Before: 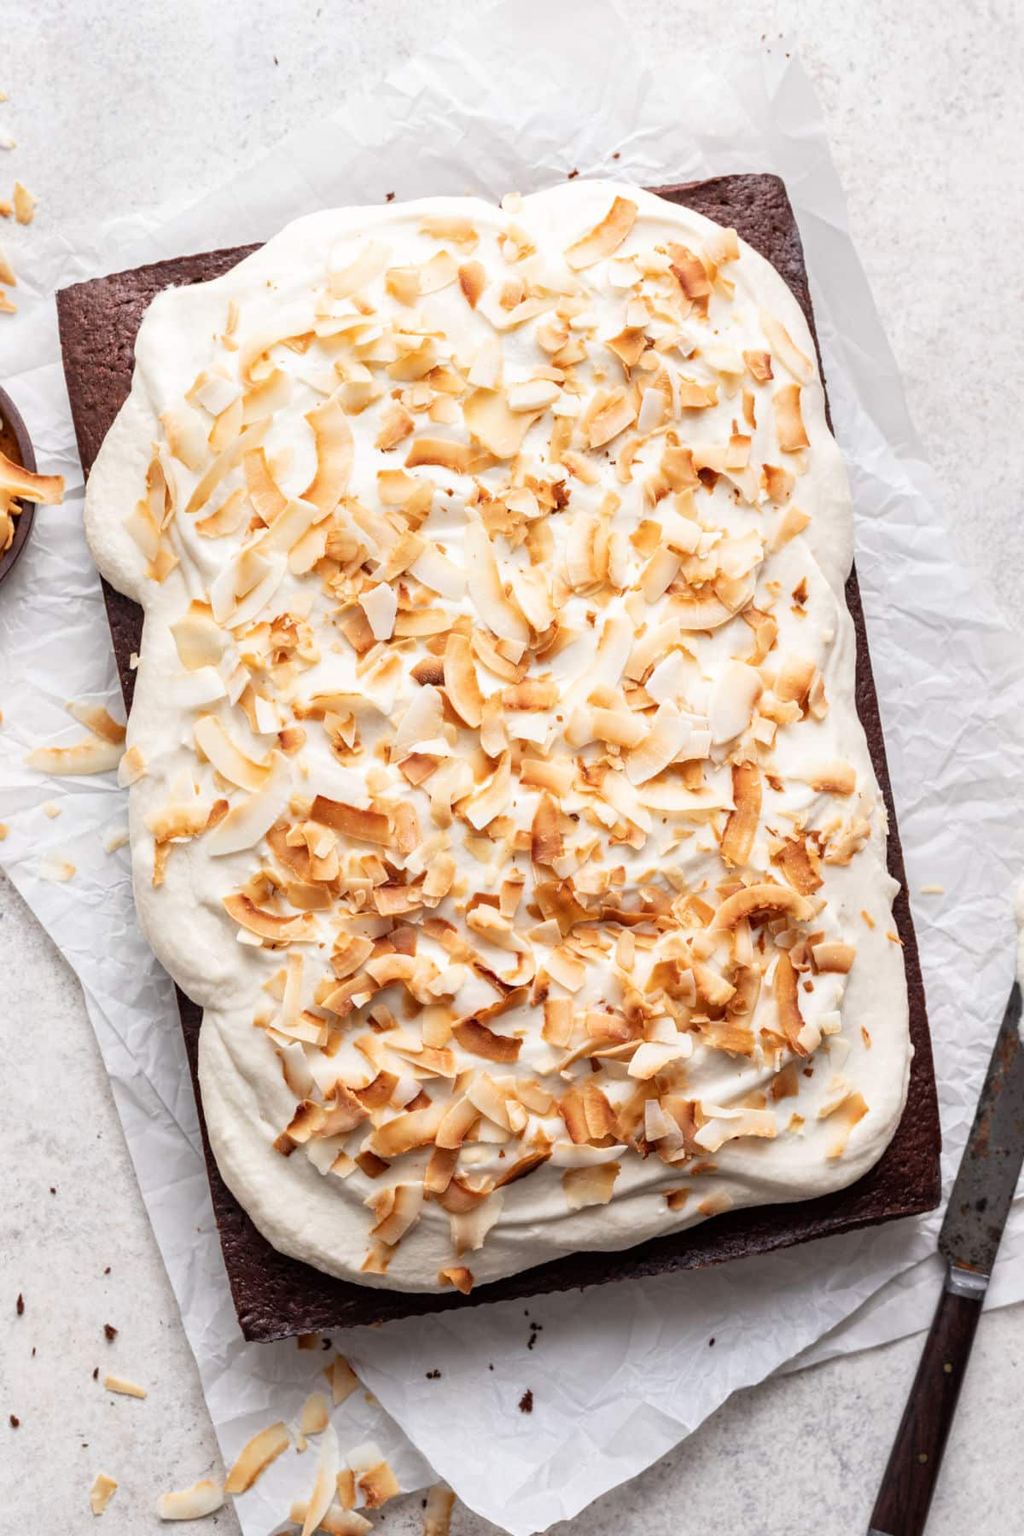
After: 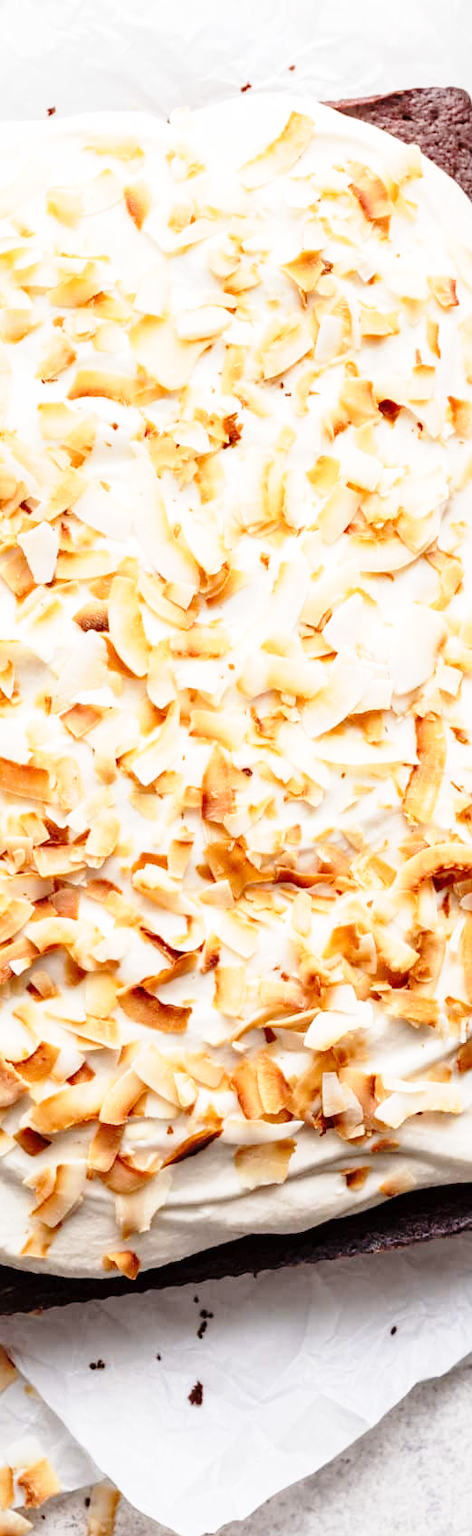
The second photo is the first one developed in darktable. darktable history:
base curve: curves: ch0 [(0, 0) (0.028, 0.03) (0.121, 0.232) (0.46, 0.748) (0.859, 0.968) (1, 1)], preserve colors none
crop: left 33.452%, top 6.025%, right 23.155%
